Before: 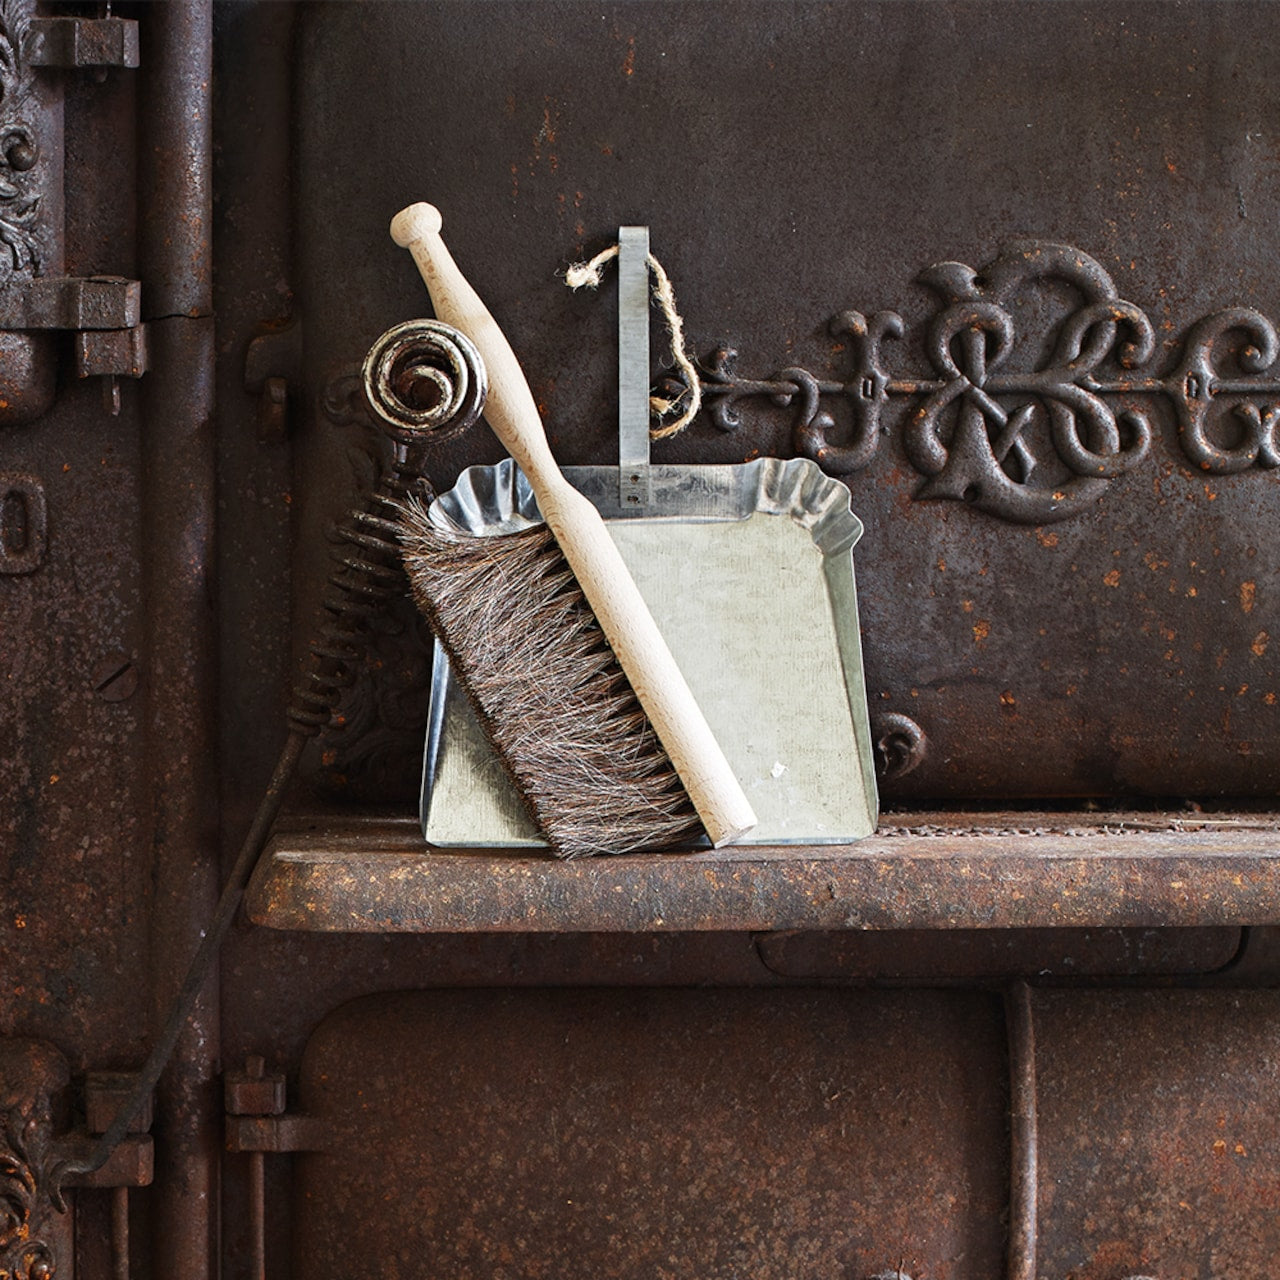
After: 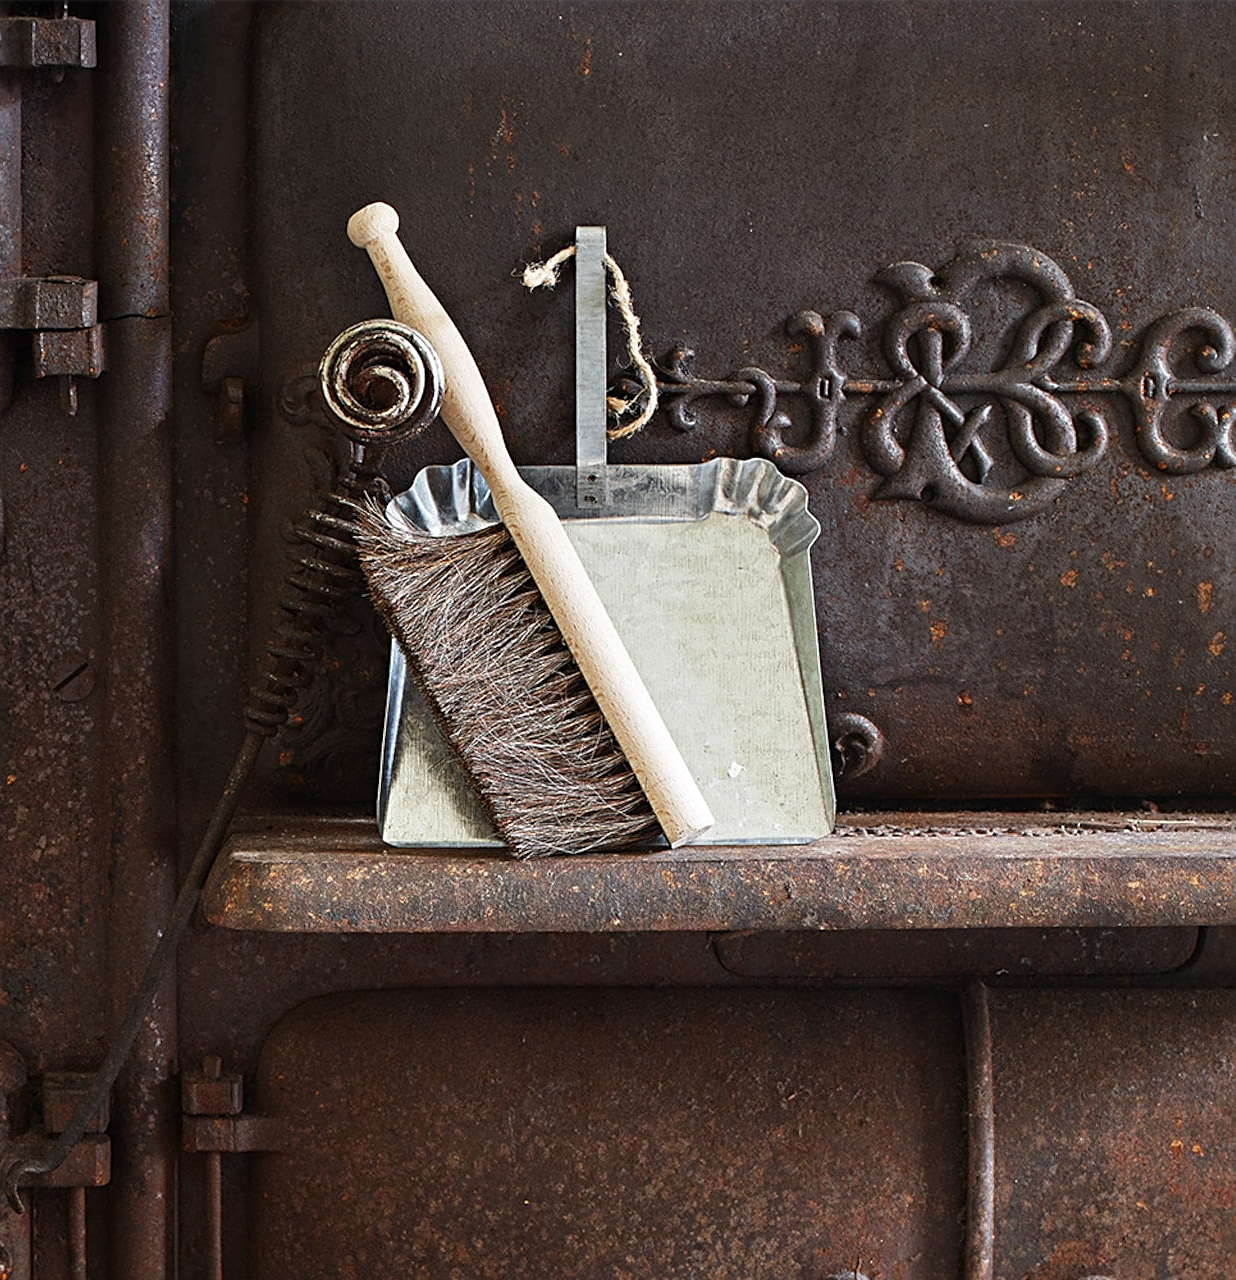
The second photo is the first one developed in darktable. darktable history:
crop and rotate: left 3.4%
sharpen: on, module defaults
